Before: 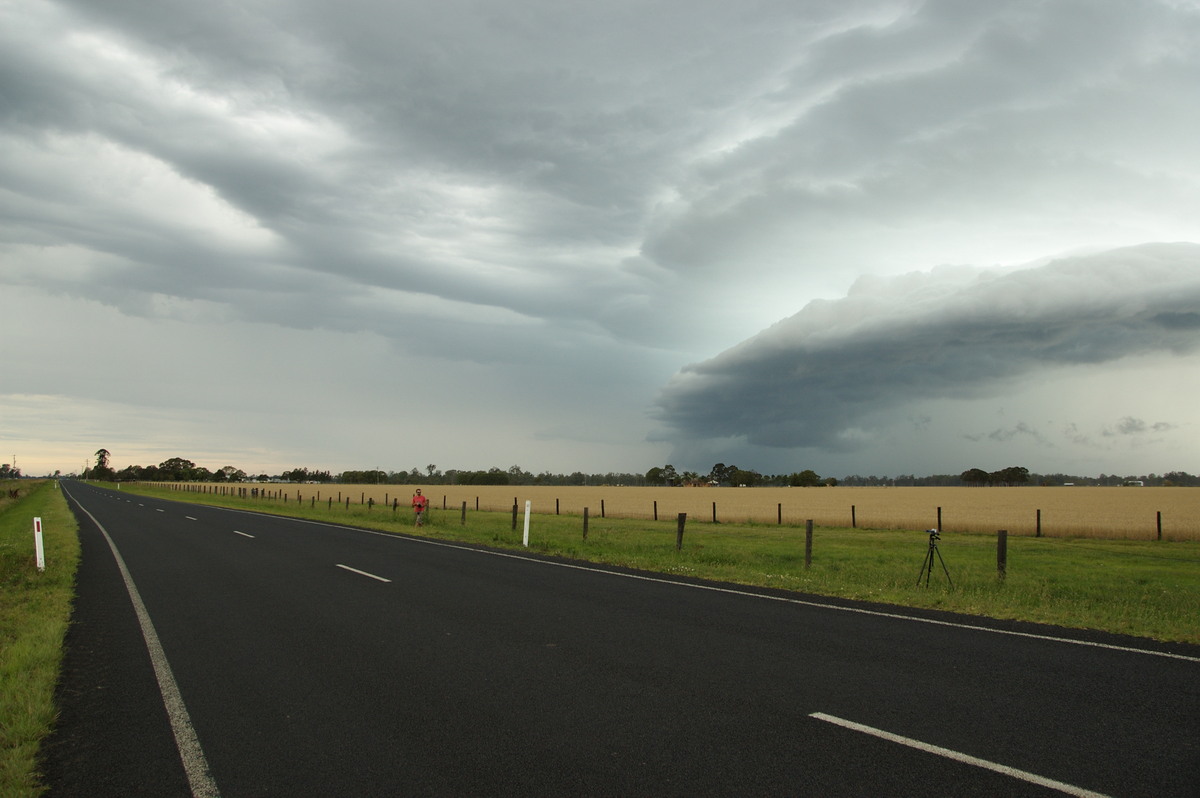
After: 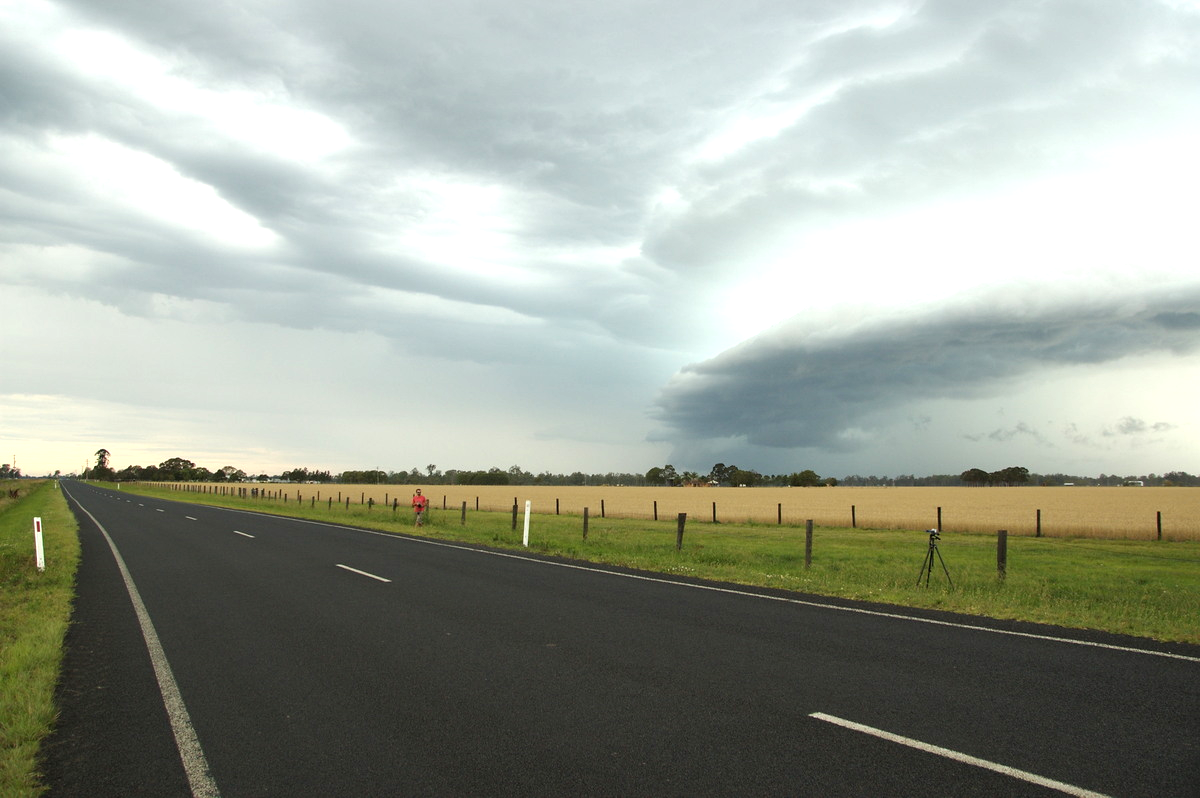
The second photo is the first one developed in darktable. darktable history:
exposure: exposure 0.776 EV, compensate highlight preservation false
